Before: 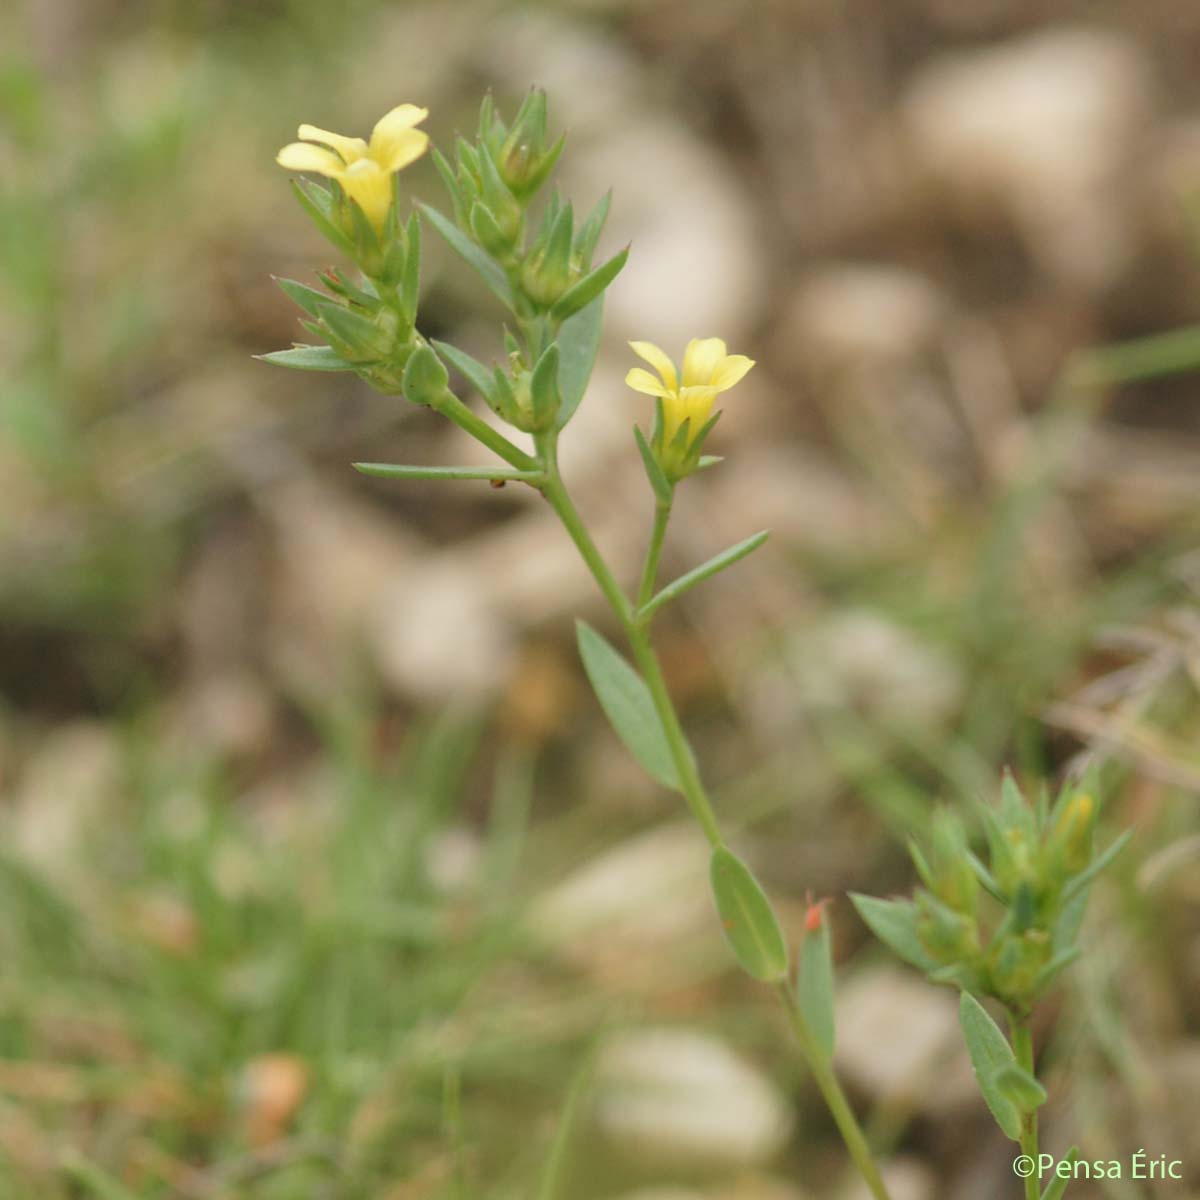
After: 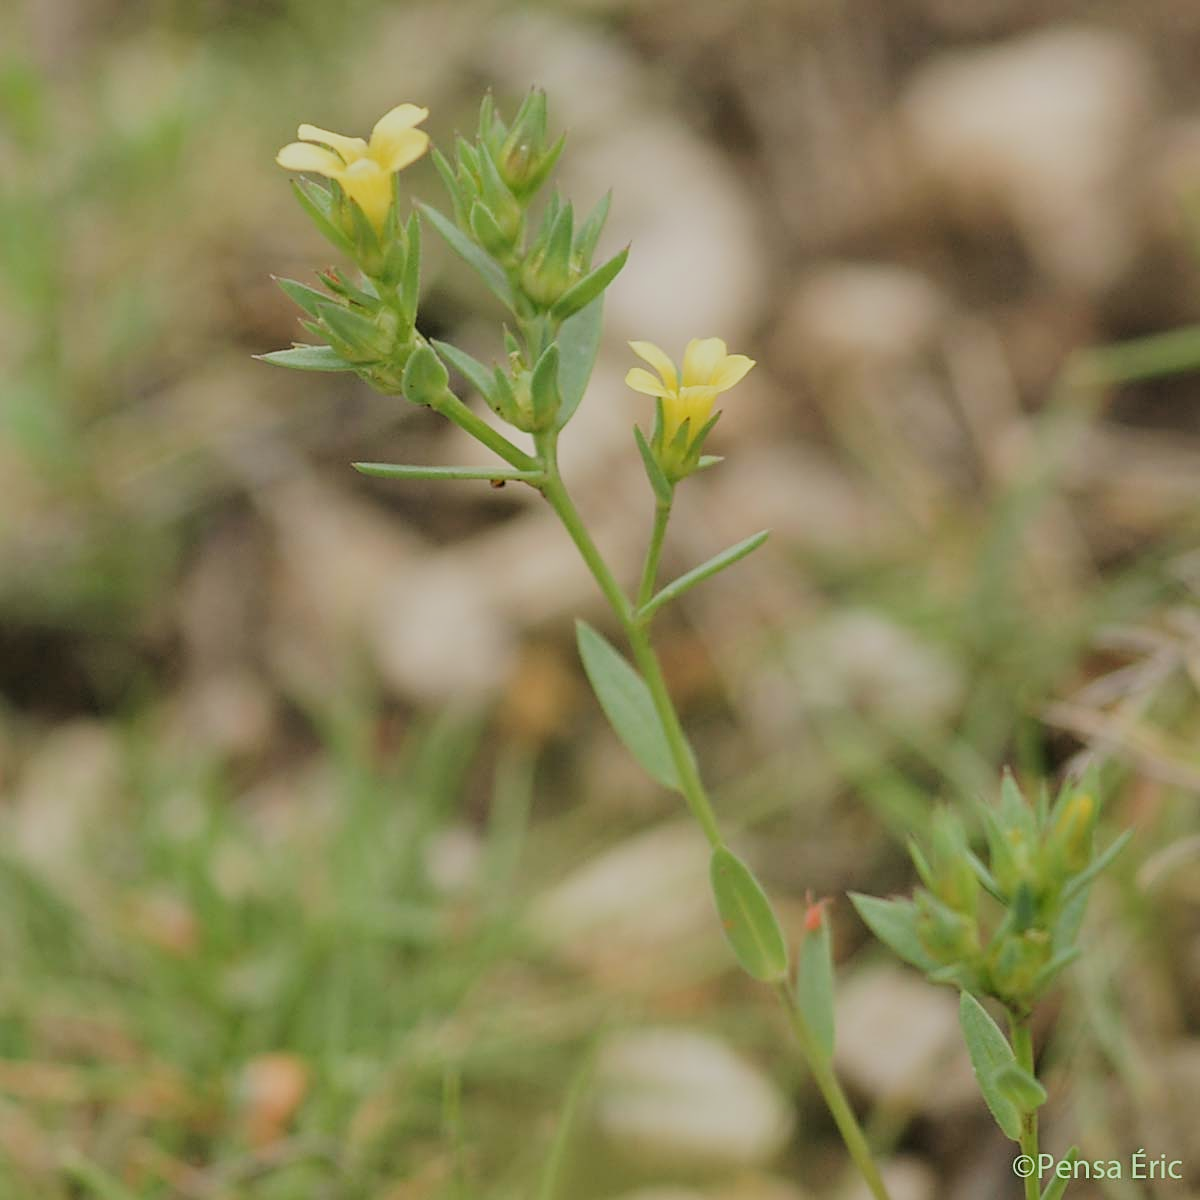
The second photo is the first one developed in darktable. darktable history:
sharpen: on, module defaults
filmic rgb: black relative exposure -9.34 EV, white relative exposure 6.75 EV, hardness 3.07, contrast 1.051, iterations of high-quality reconstruction 10
